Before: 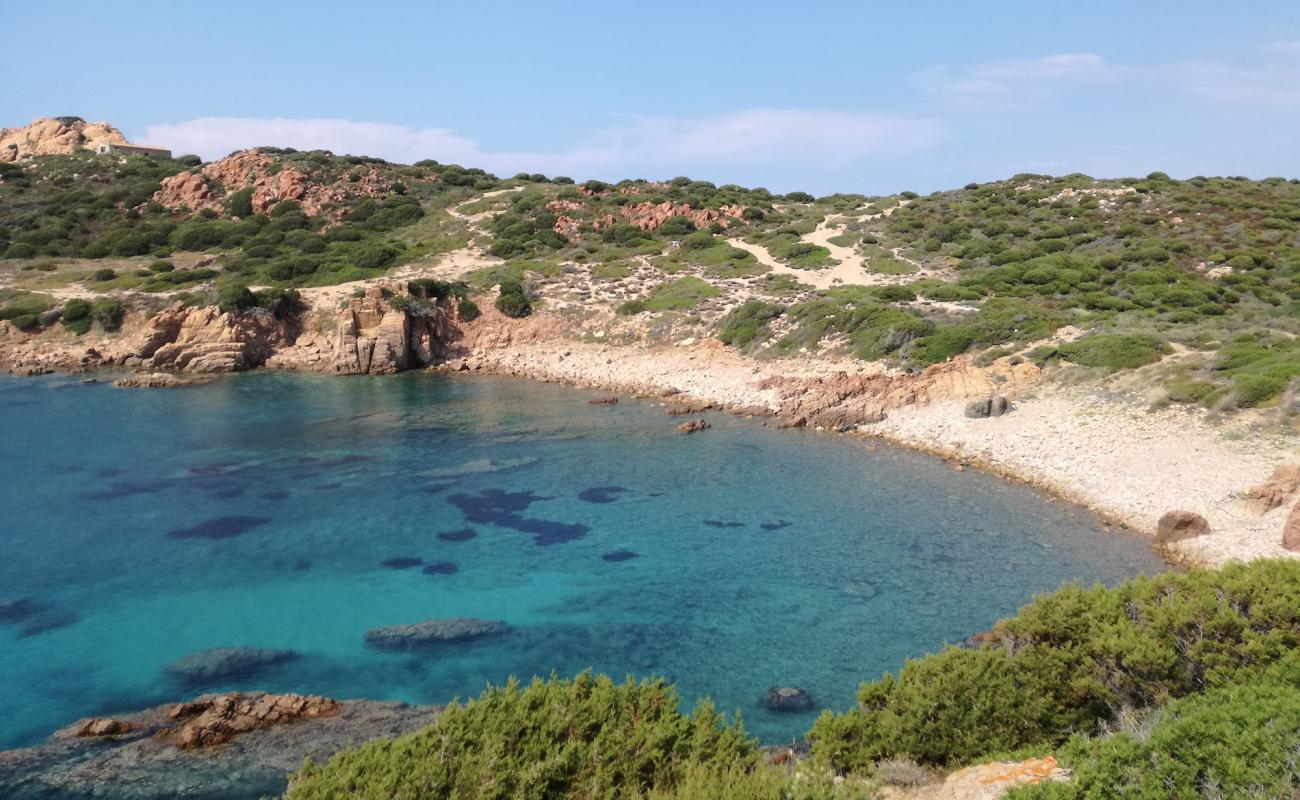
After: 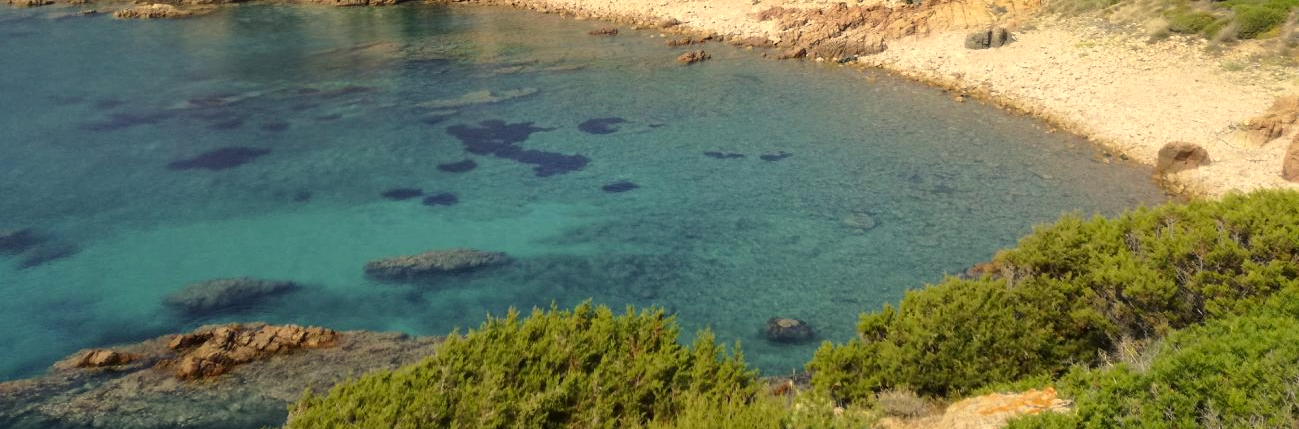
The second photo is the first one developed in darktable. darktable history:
crop and rotate: top 46.315%, right 0.076%
color correction: highlights a* 2.43, highlights b* 23.35
exposure: exposure 0.018 EV, compensate exposure bias true, compensate highlight preservation false
